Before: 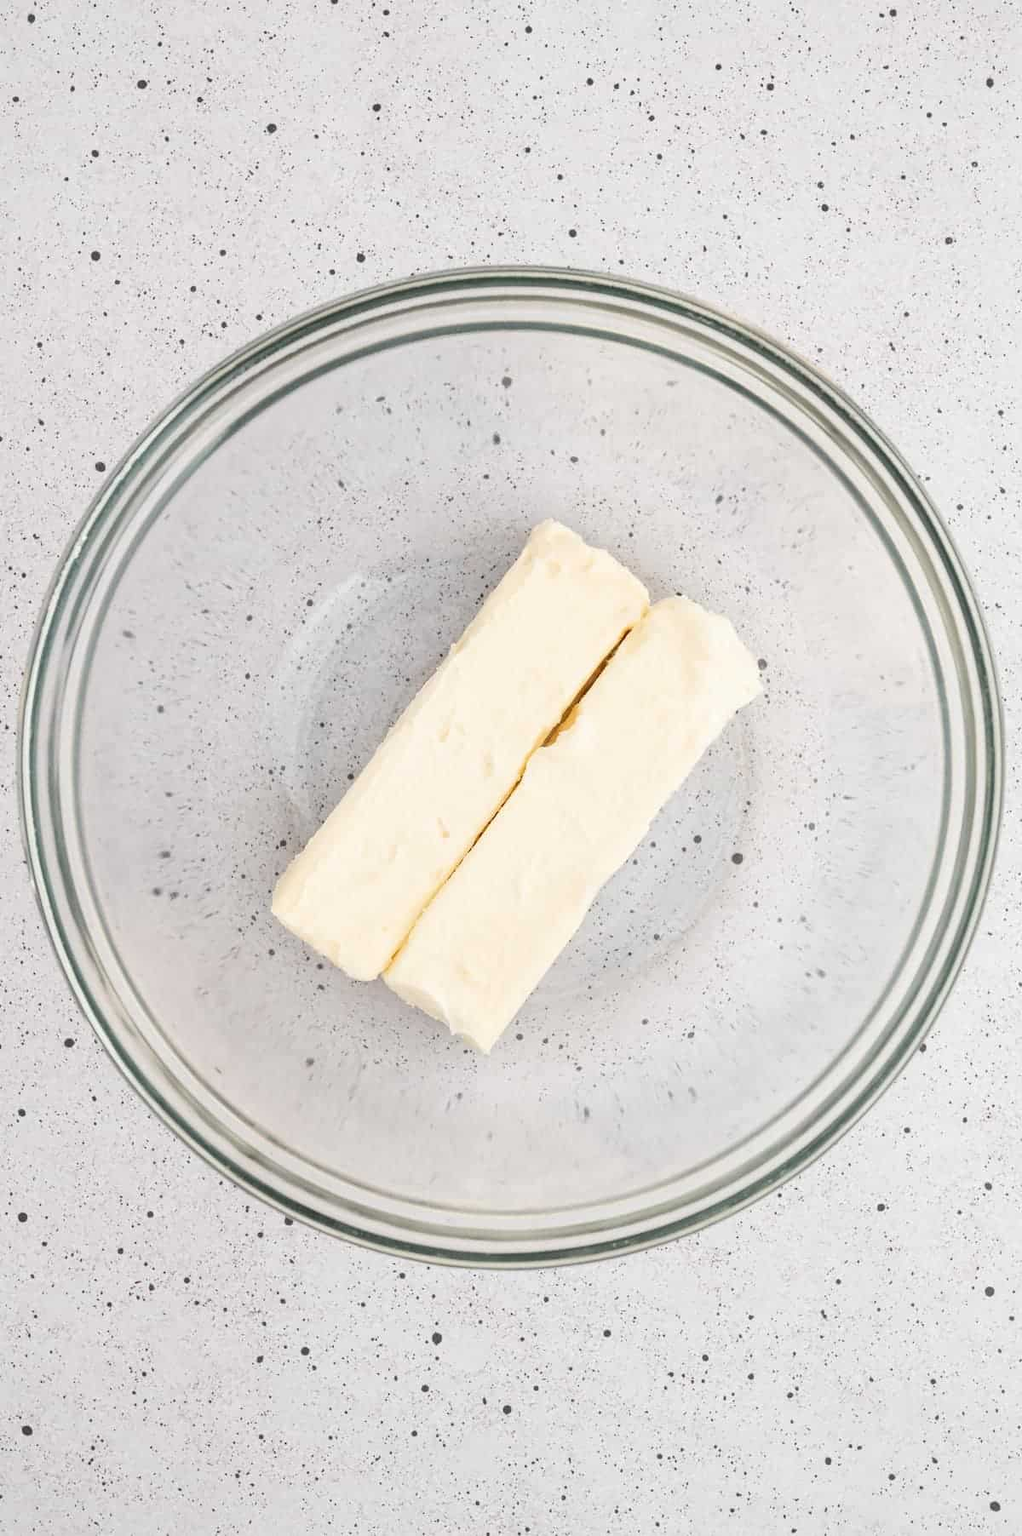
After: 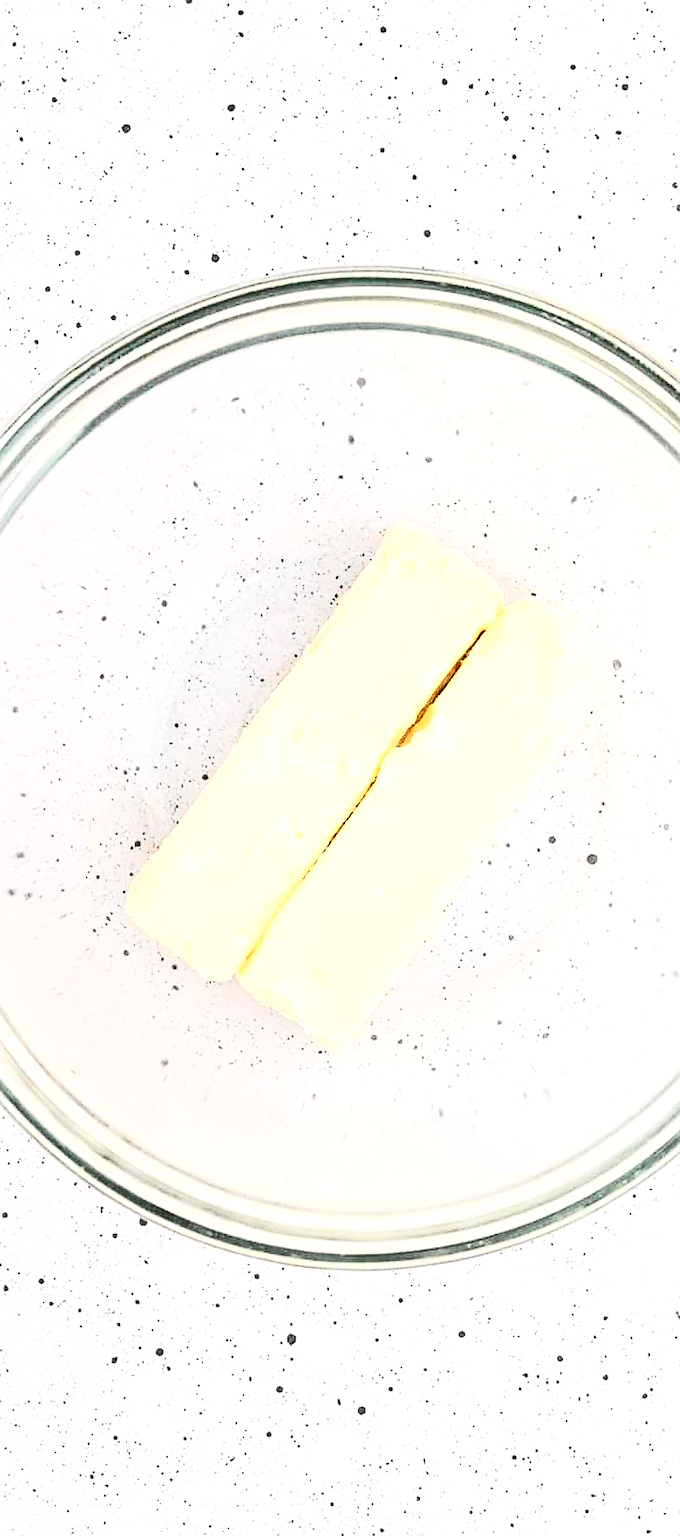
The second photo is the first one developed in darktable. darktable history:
crop and rotate: left 14.322%, right 19.066%
sharpen: on, module defaults
contrast brightness saturation: contrast 0.415, brightness 0.1, saturation 0.206
exposure: exposure 0.565 EV, compensate highlight preservation false
